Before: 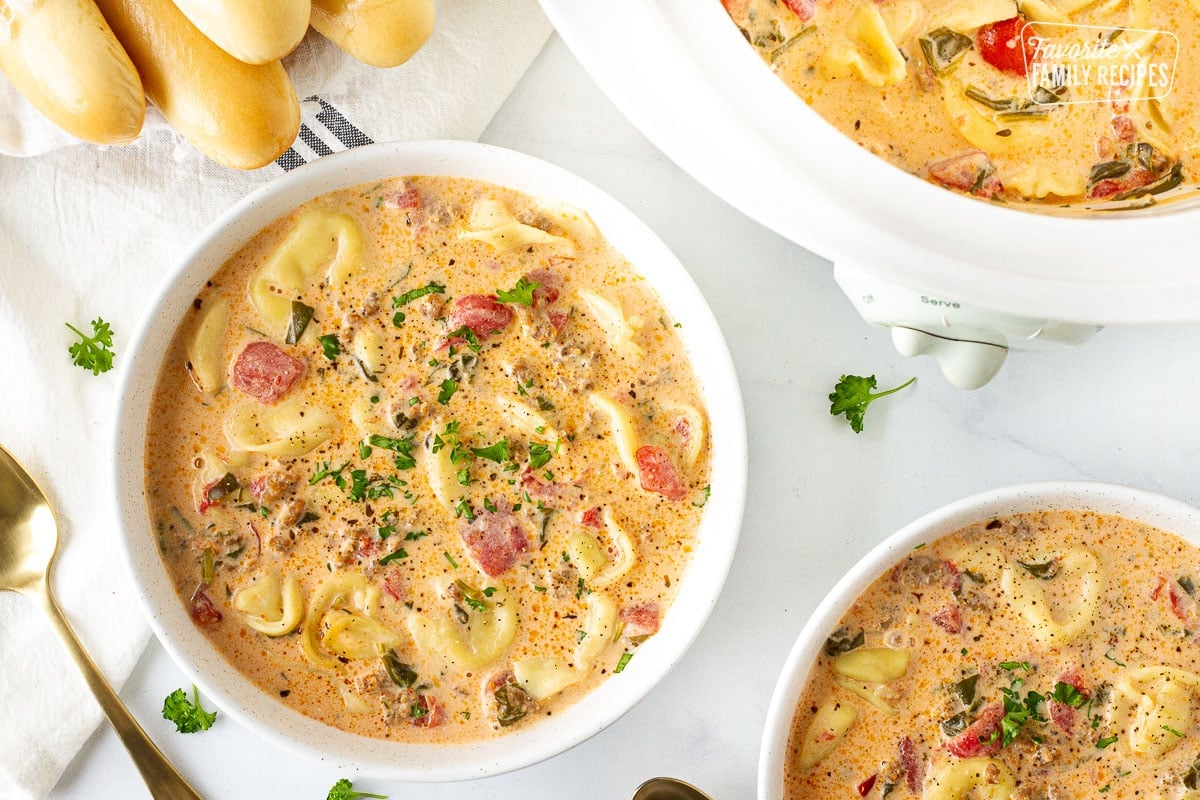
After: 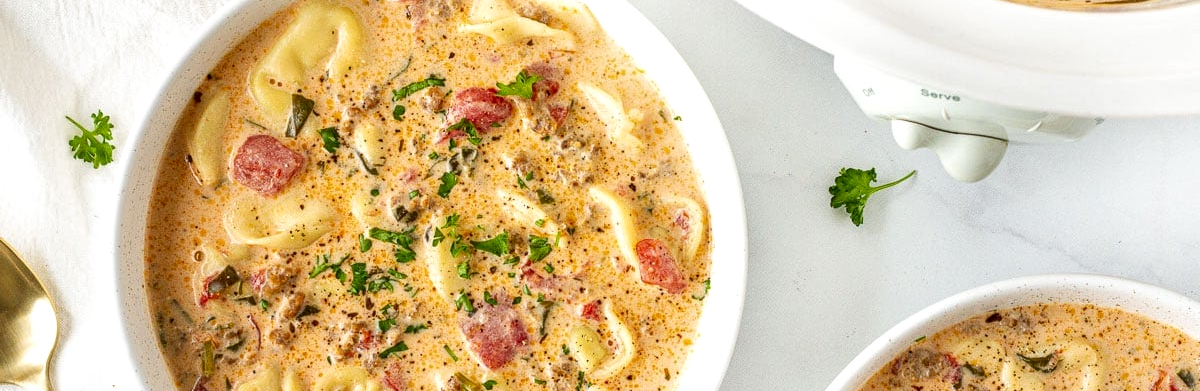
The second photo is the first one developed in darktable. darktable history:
crop and rotate: top 25.973%, bottom 25.12%
local contrast: detail 130%
